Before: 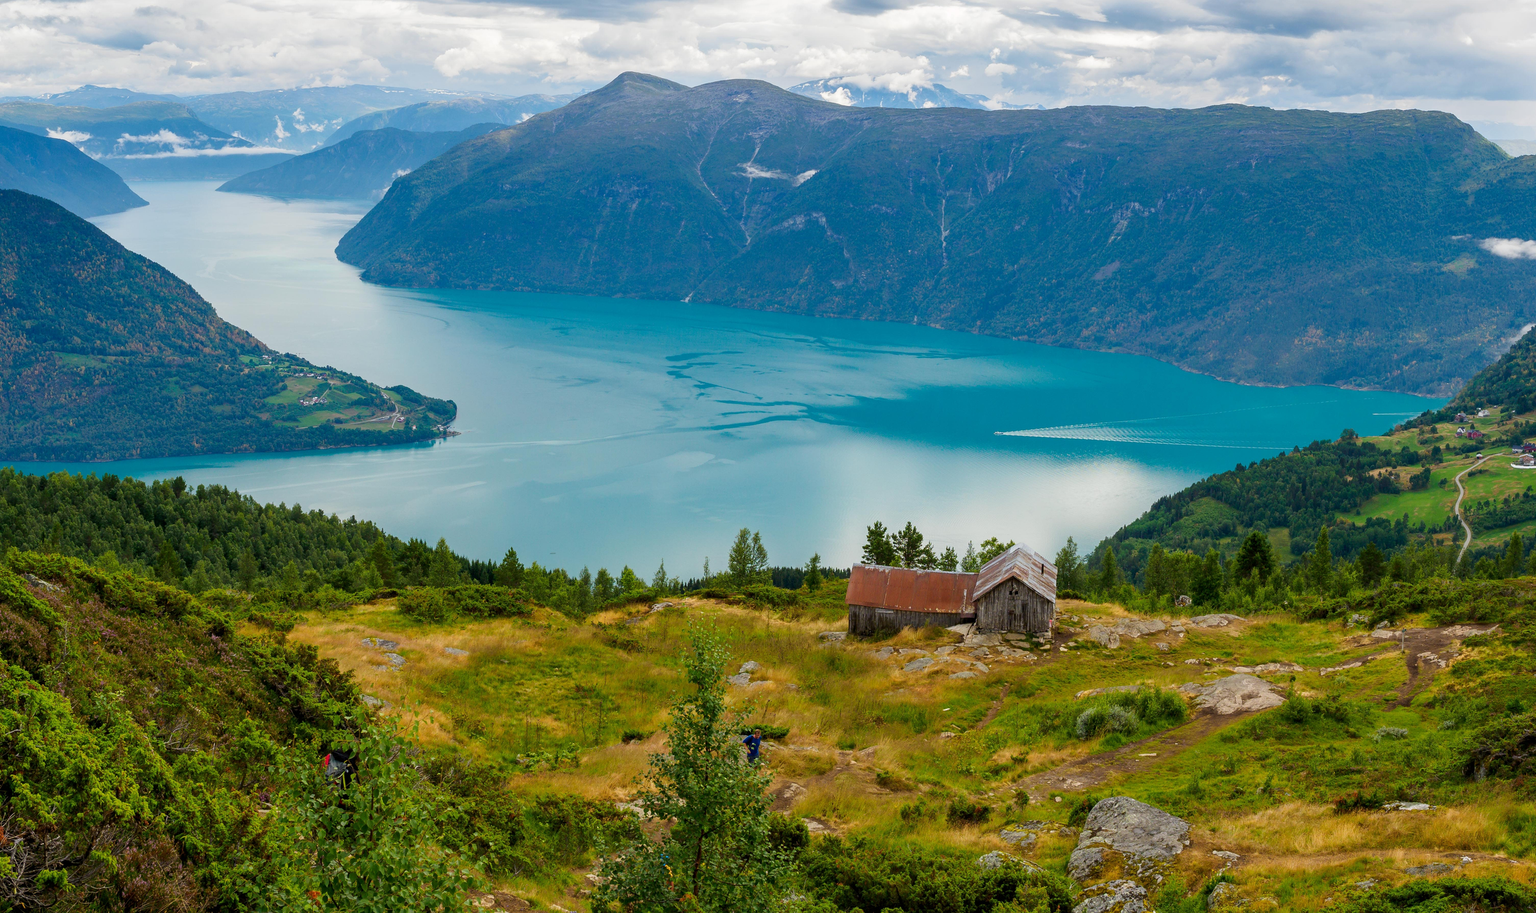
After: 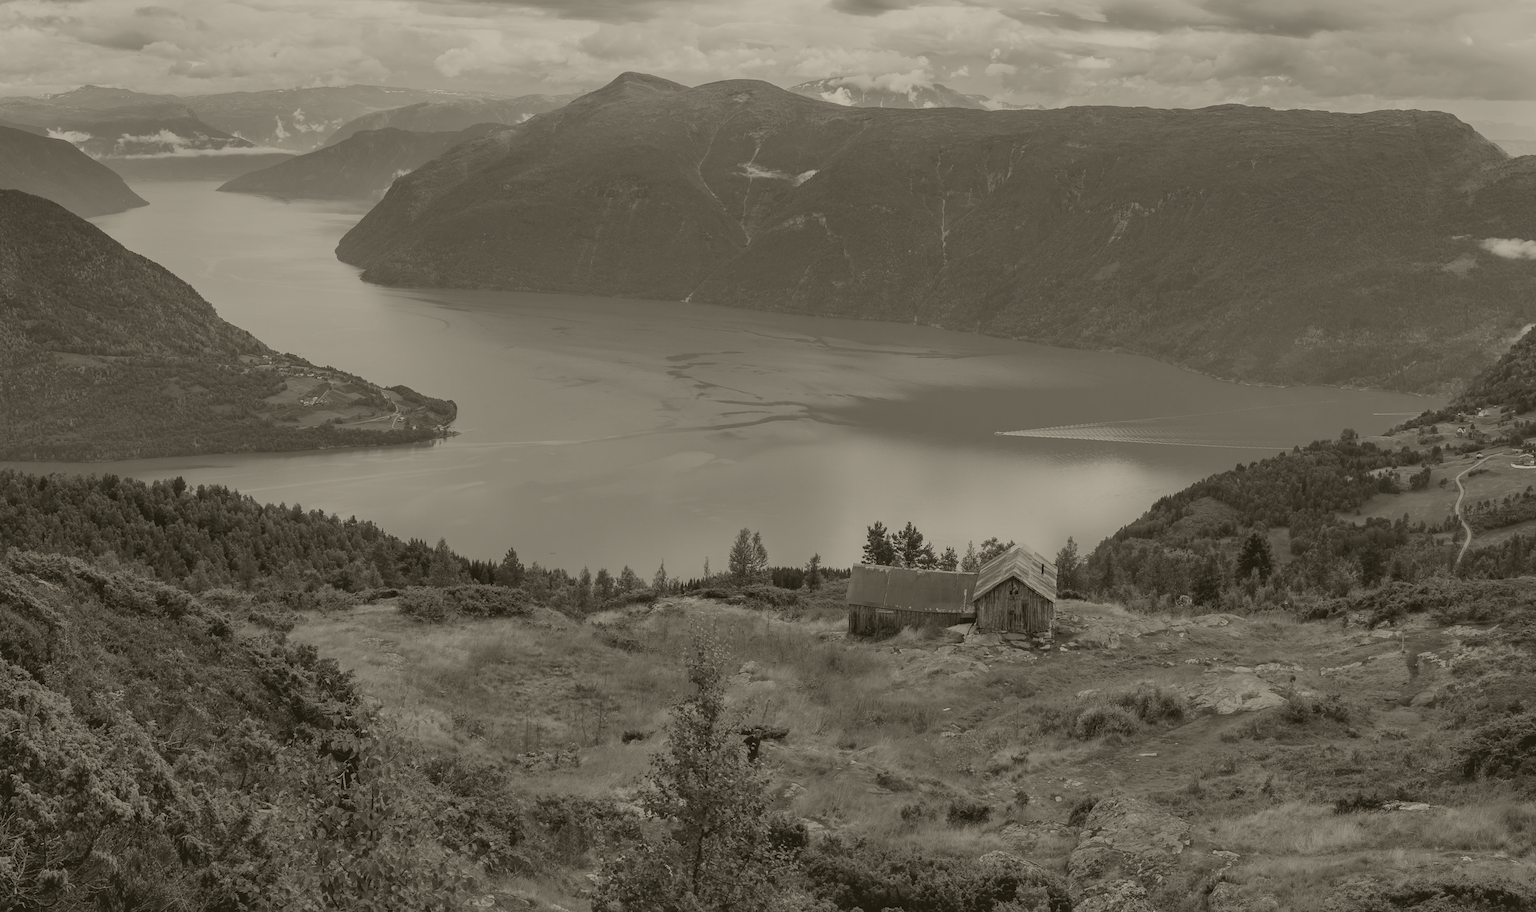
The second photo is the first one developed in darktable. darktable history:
color calibration: illuminant F (fluorescent), F source F9 (Cool White Deluxe 4150 K) – high CRI, x 0.374, y 0.373, temperature 4158.34 K
colorize: hue 41.44°, saturation 22%, source mix 60%, lightness 10.61%
exposure: black level correction 0.003, exposure 0.383 EV, compensate highlight preservation false
color balance rgb: linear chroma grading › global chroma 15%, perceptual saturation grading › global saturation 30%
